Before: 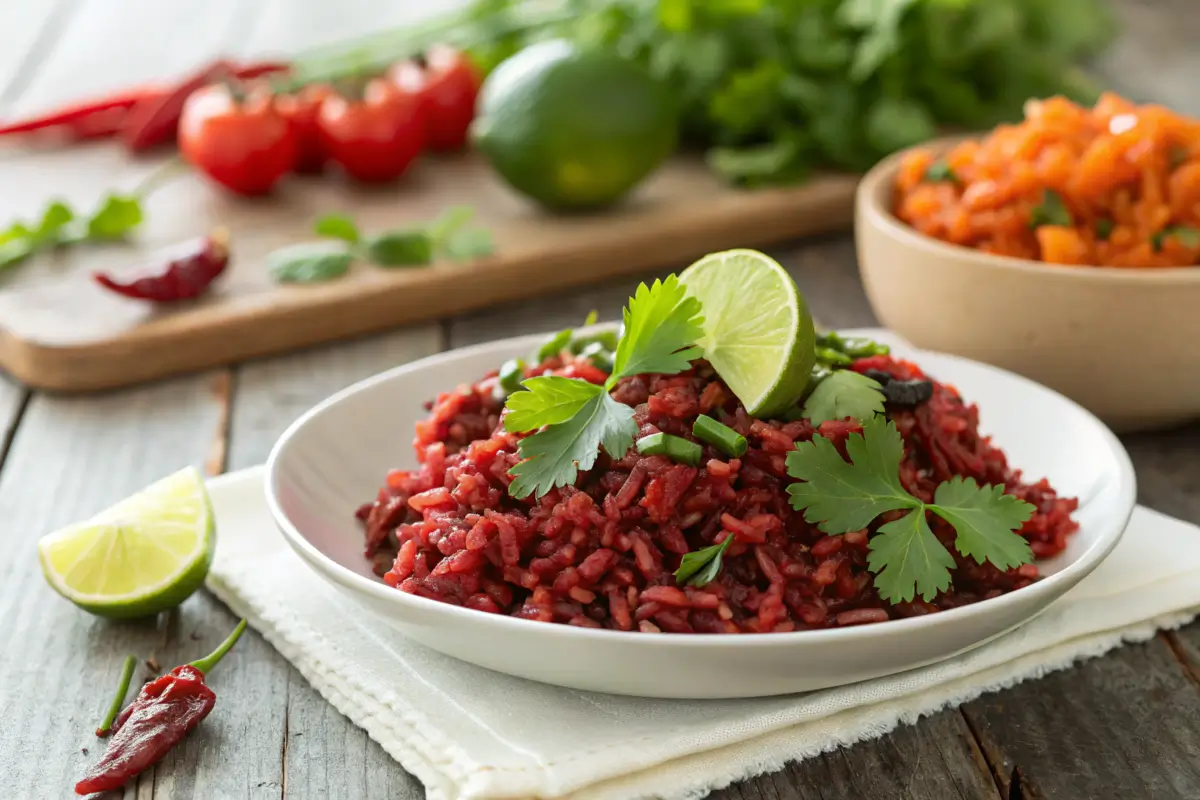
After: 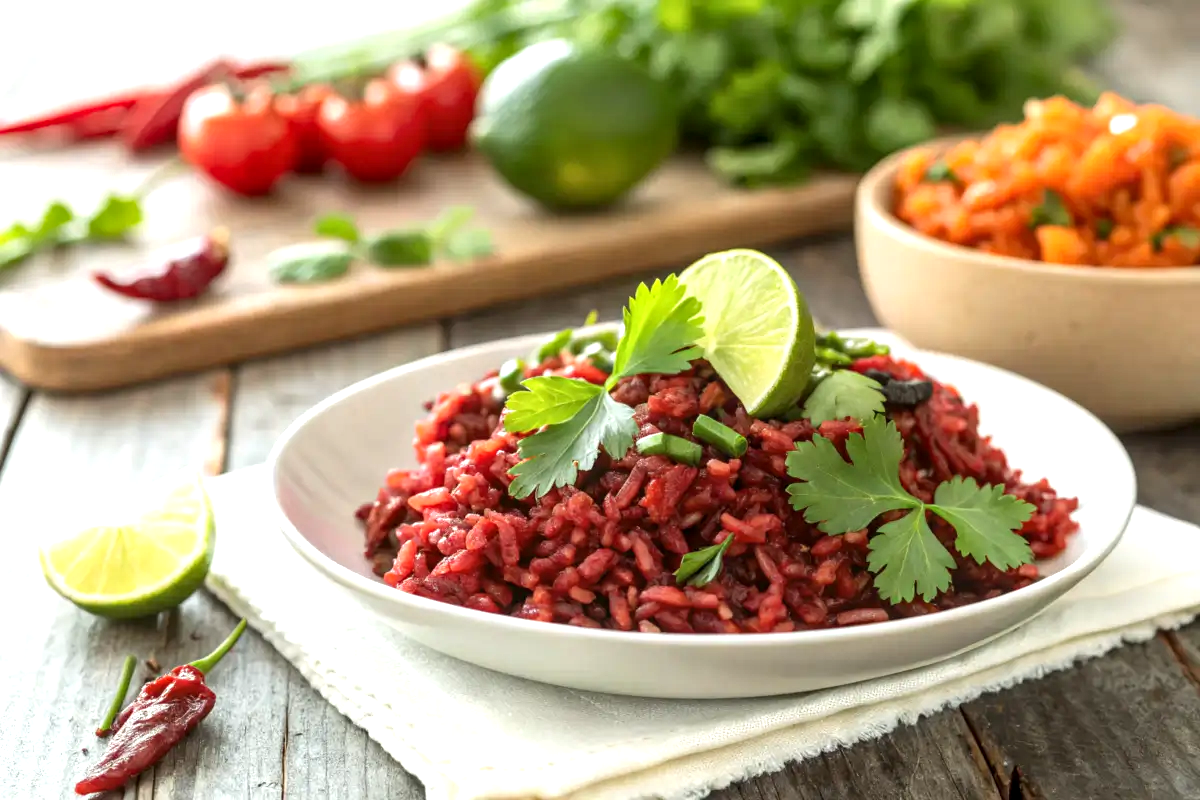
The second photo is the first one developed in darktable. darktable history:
exposure: exposure 0.6 EV, compensate highlight preservation false
shadows and highlights: radius 331.84, shadows 53.55, highlights -100, compress 94.63%, highlights color adjustment 73.23%, soften with gaussian
local contrast: on, module defaults
